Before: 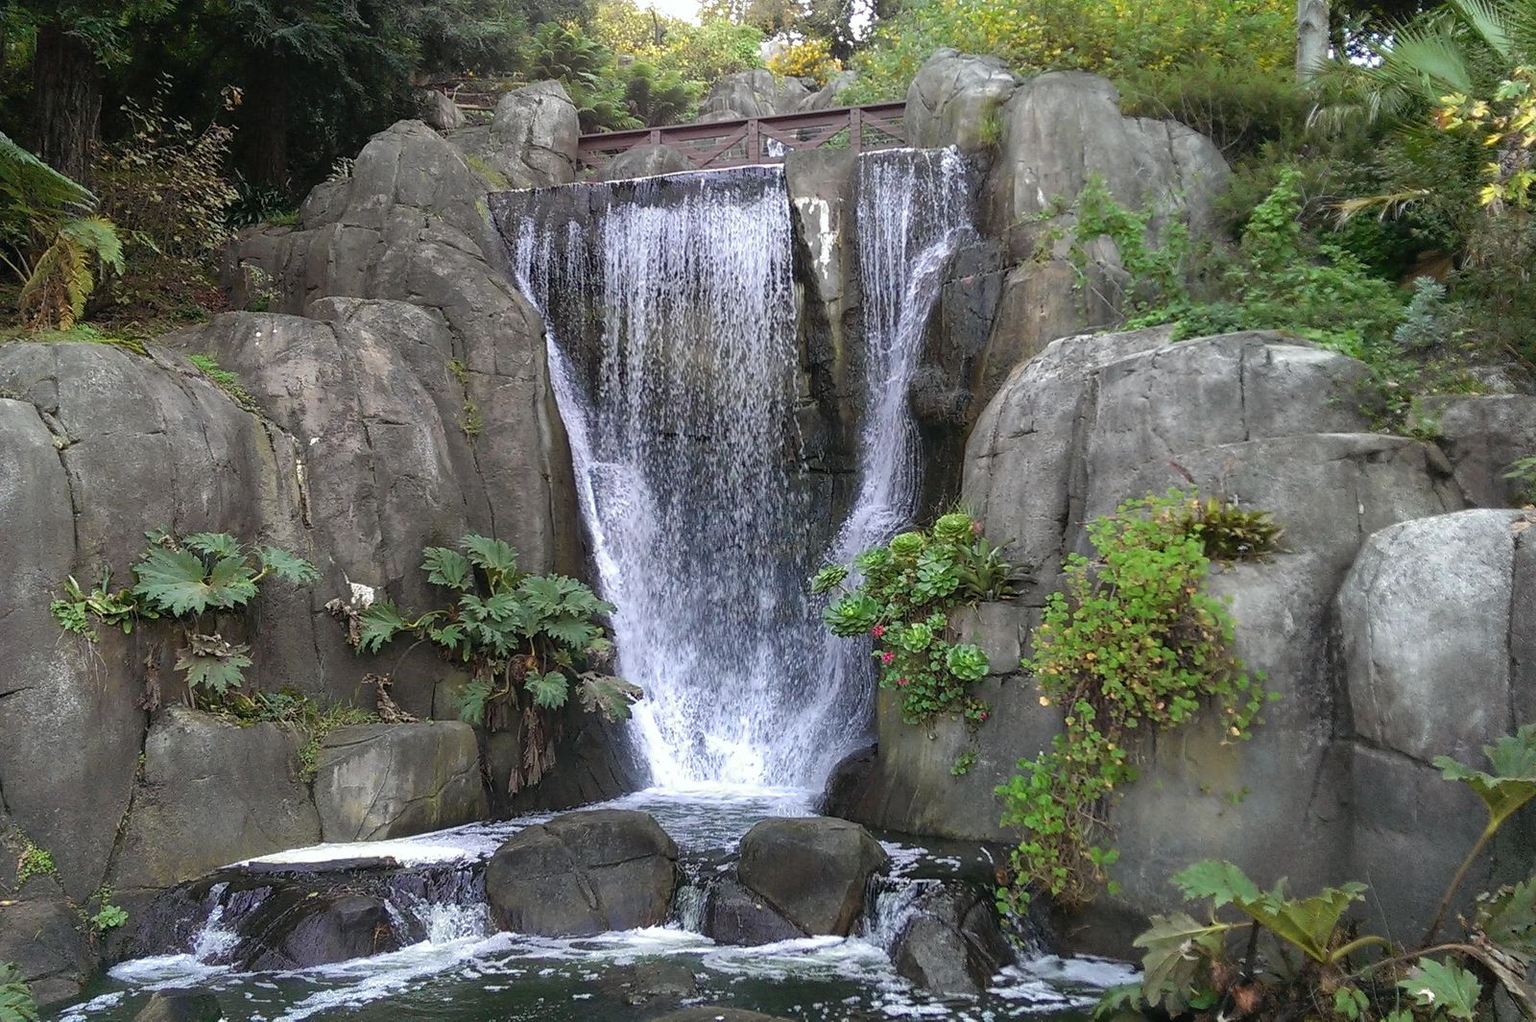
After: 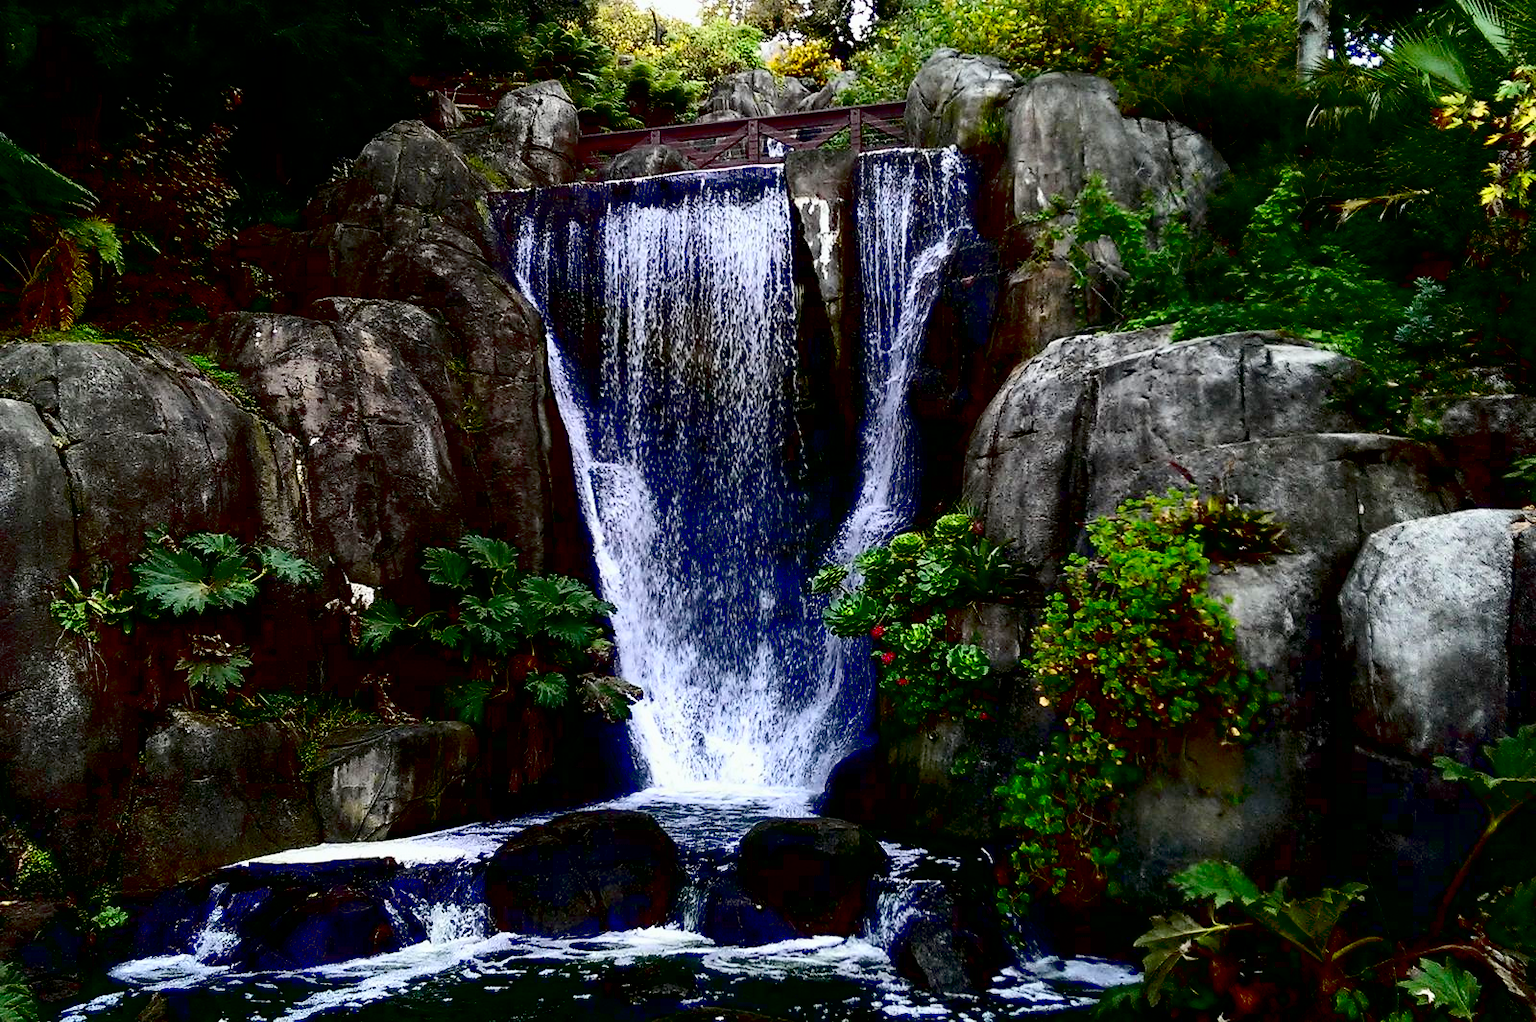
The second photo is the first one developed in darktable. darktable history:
exposure: black level correction 0.099, exposure -0.09 EV, compensate highlight preservation false
contrast brightness saturation: contrast 0.327, brightness -0.076, saturation 0.175
